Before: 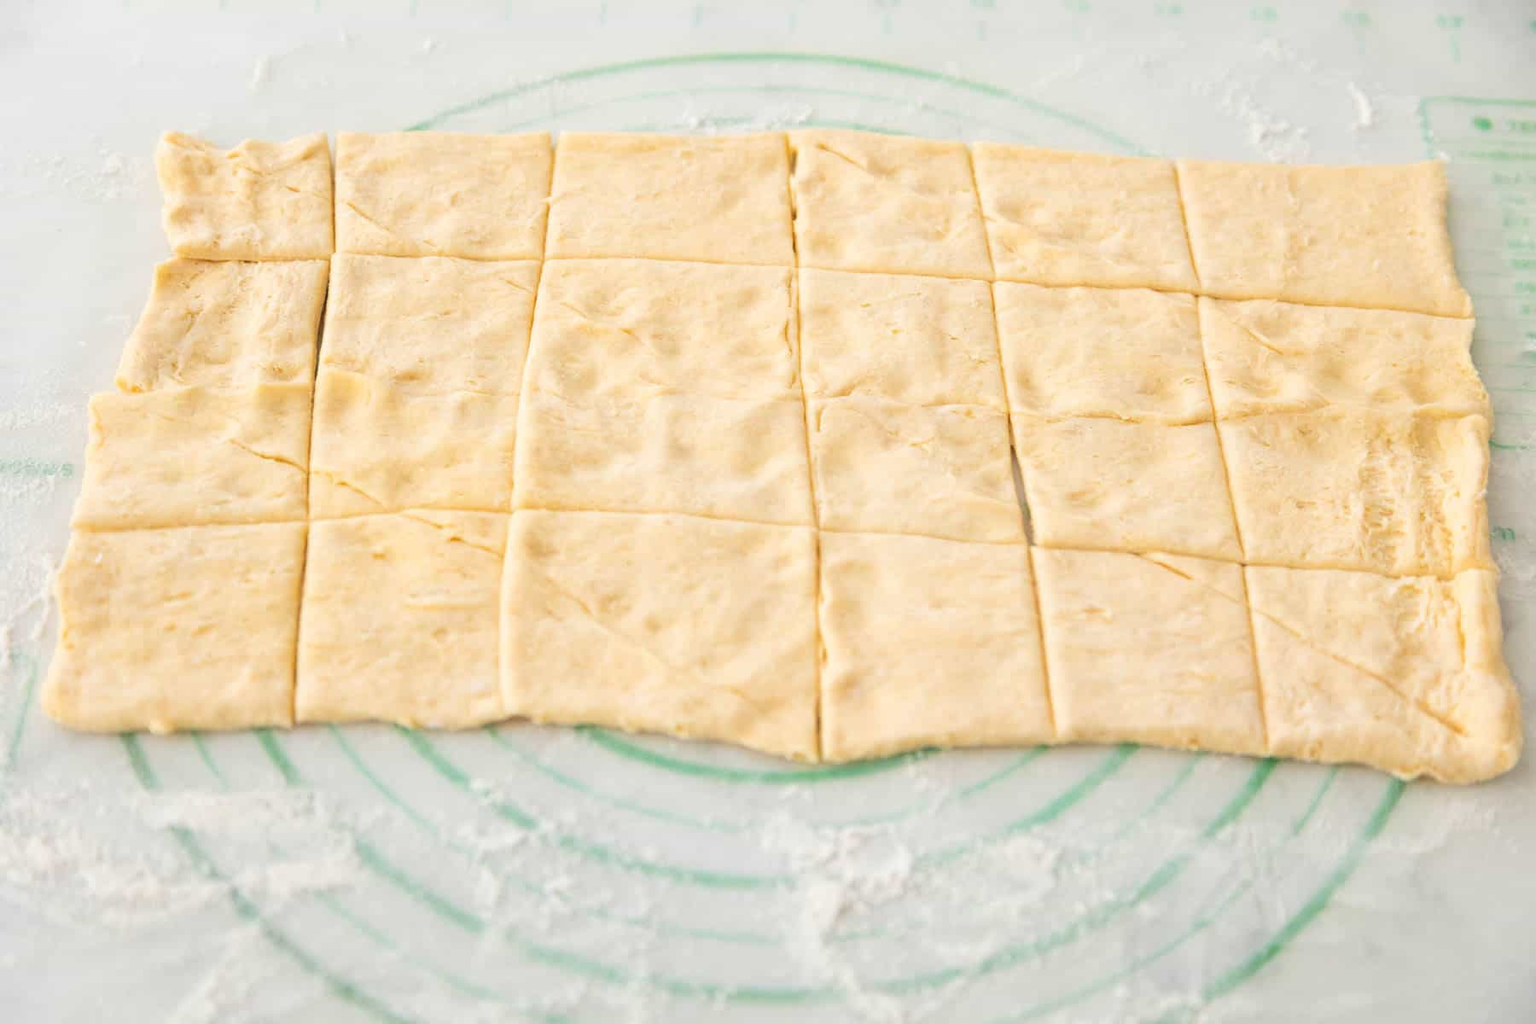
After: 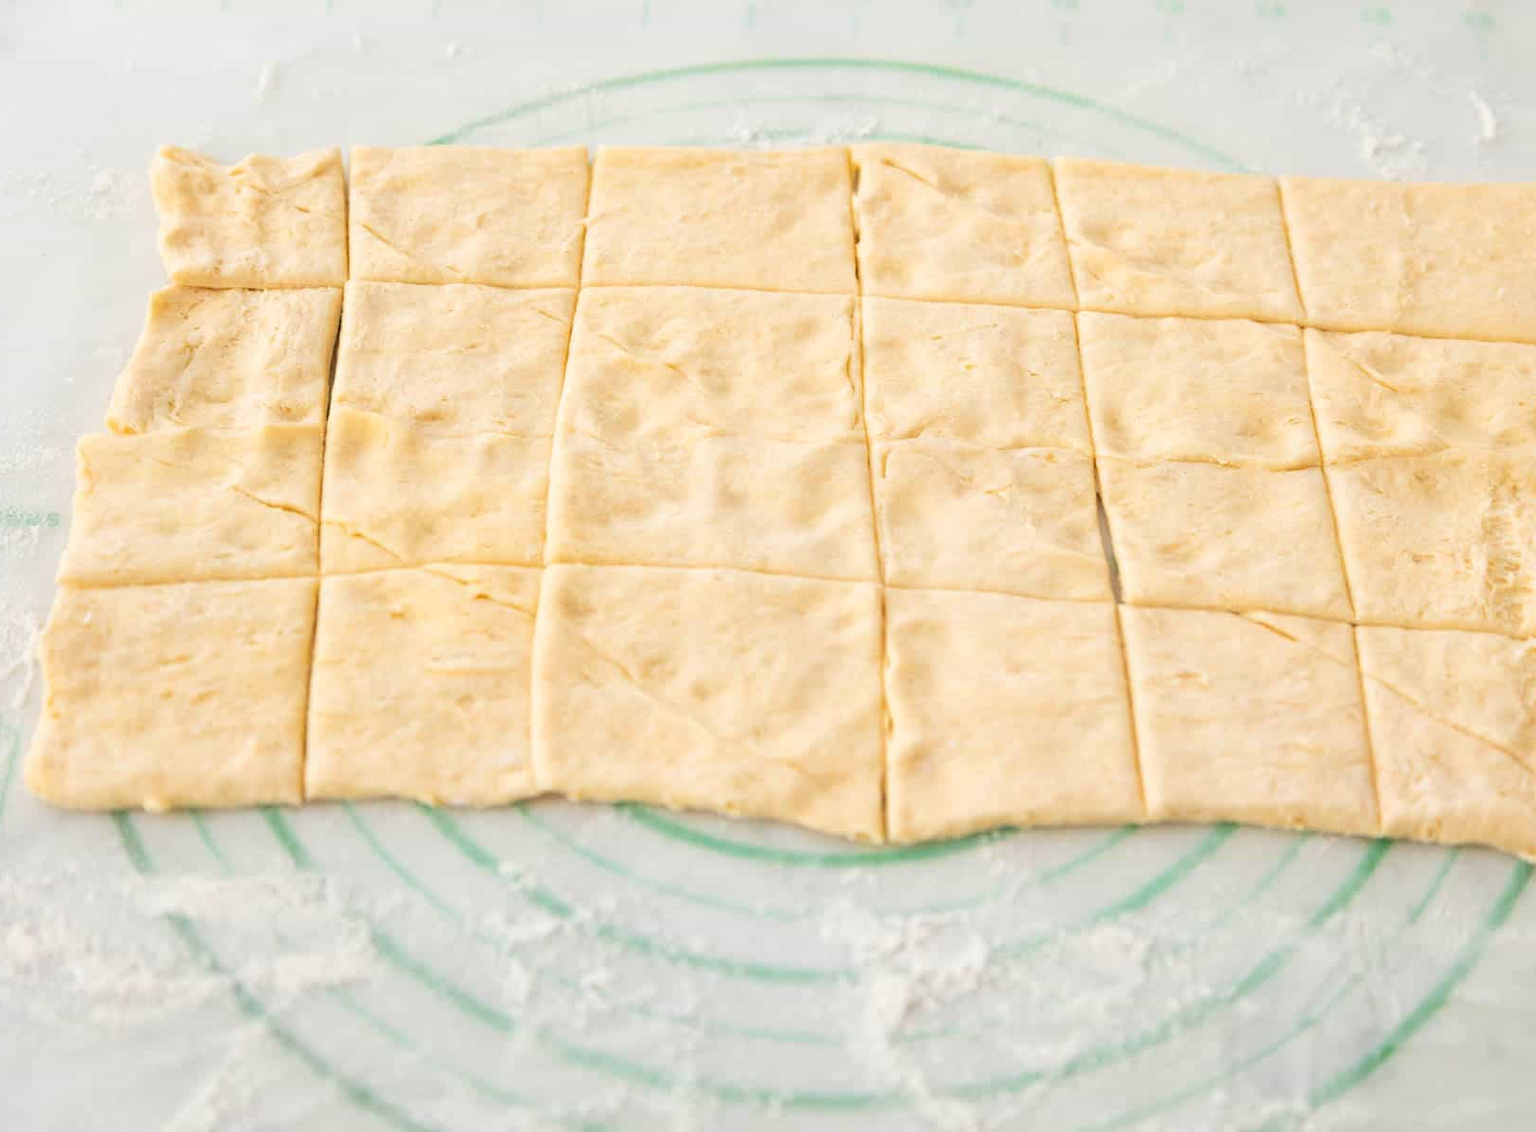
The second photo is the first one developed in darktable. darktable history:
crop and rotate: left 1.288%, right 8.292%
